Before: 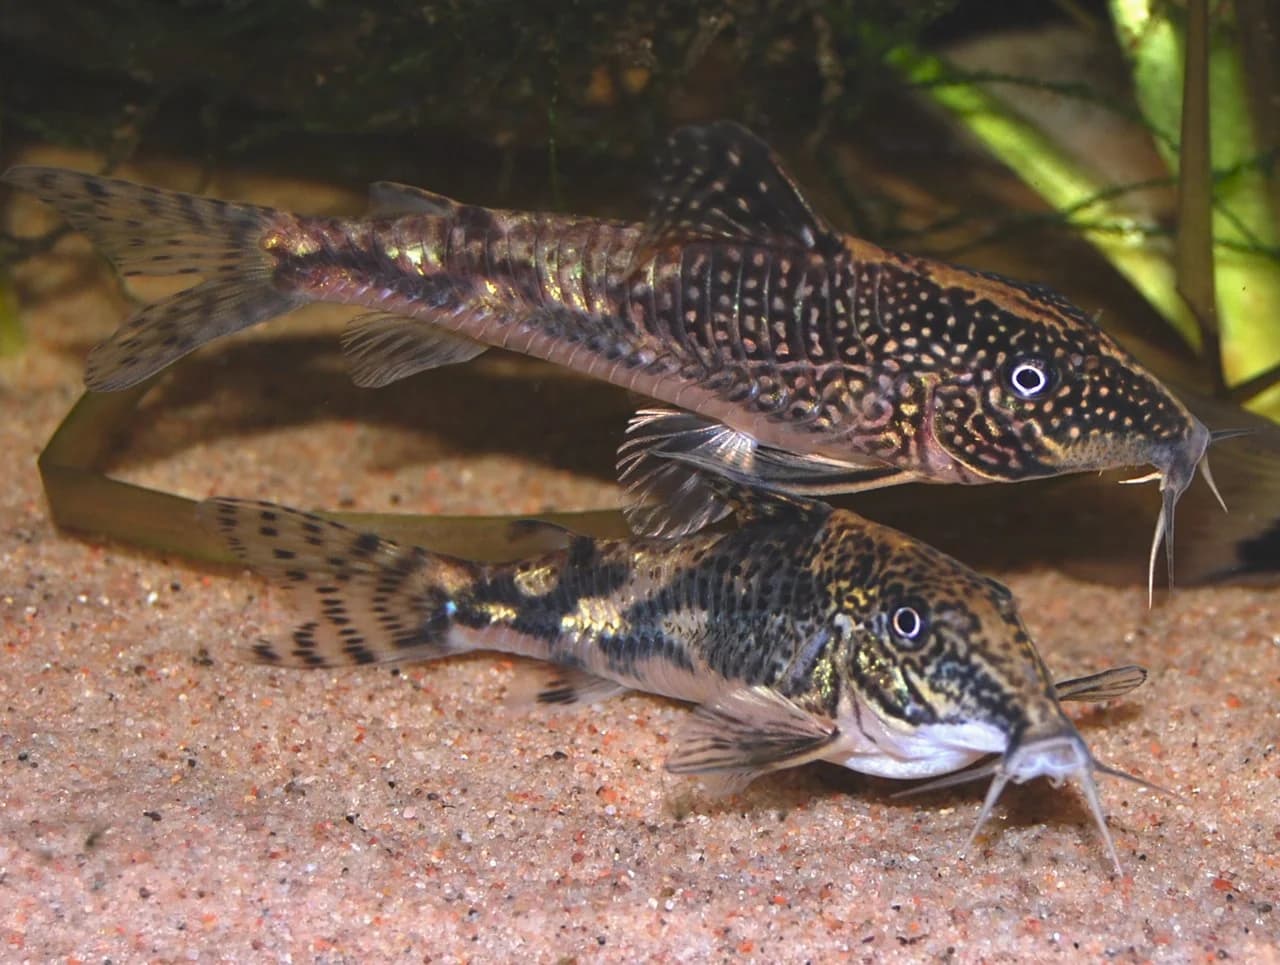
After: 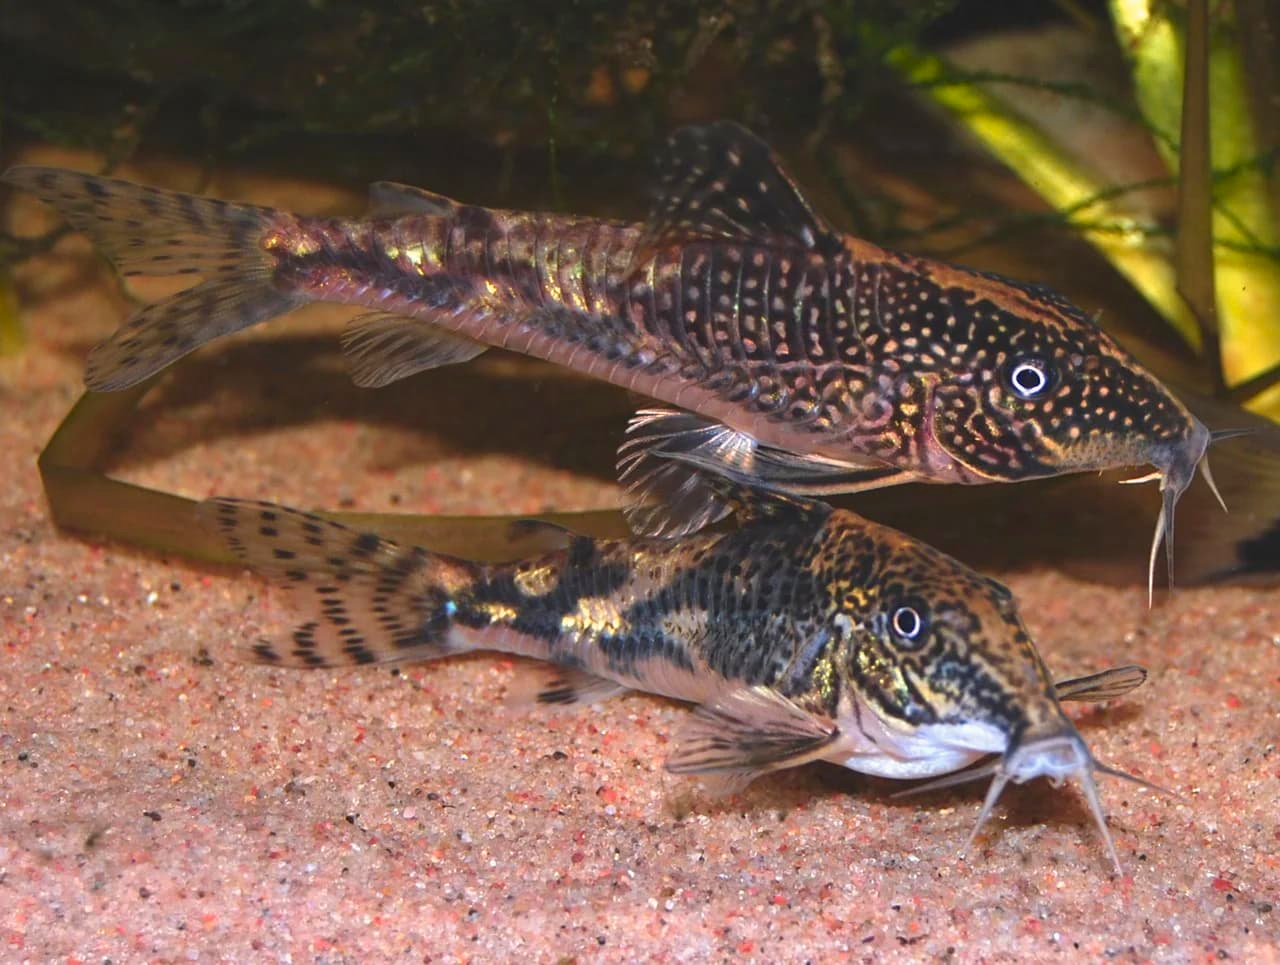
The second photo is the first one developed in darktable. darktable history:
velvia: strength 15%
color zones: curves: ch1 [(0.235, 0.558) (0.75, 0.5)]; ch2 [(0.25, 0.462) (0.749, 0.457)], mix 40.67%
